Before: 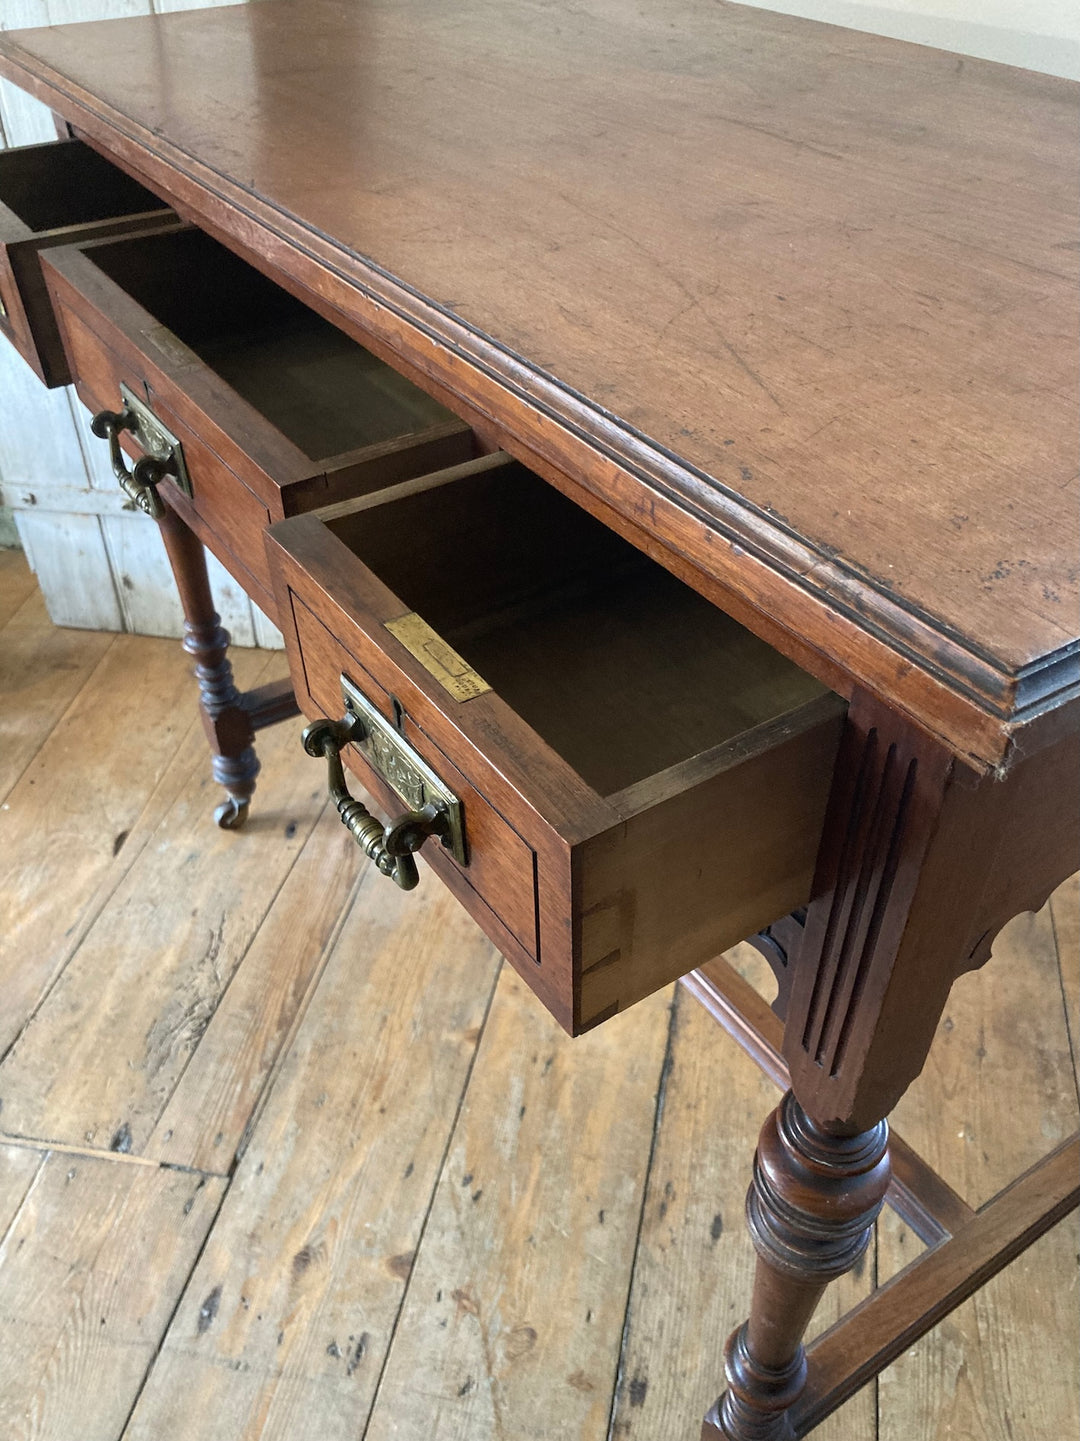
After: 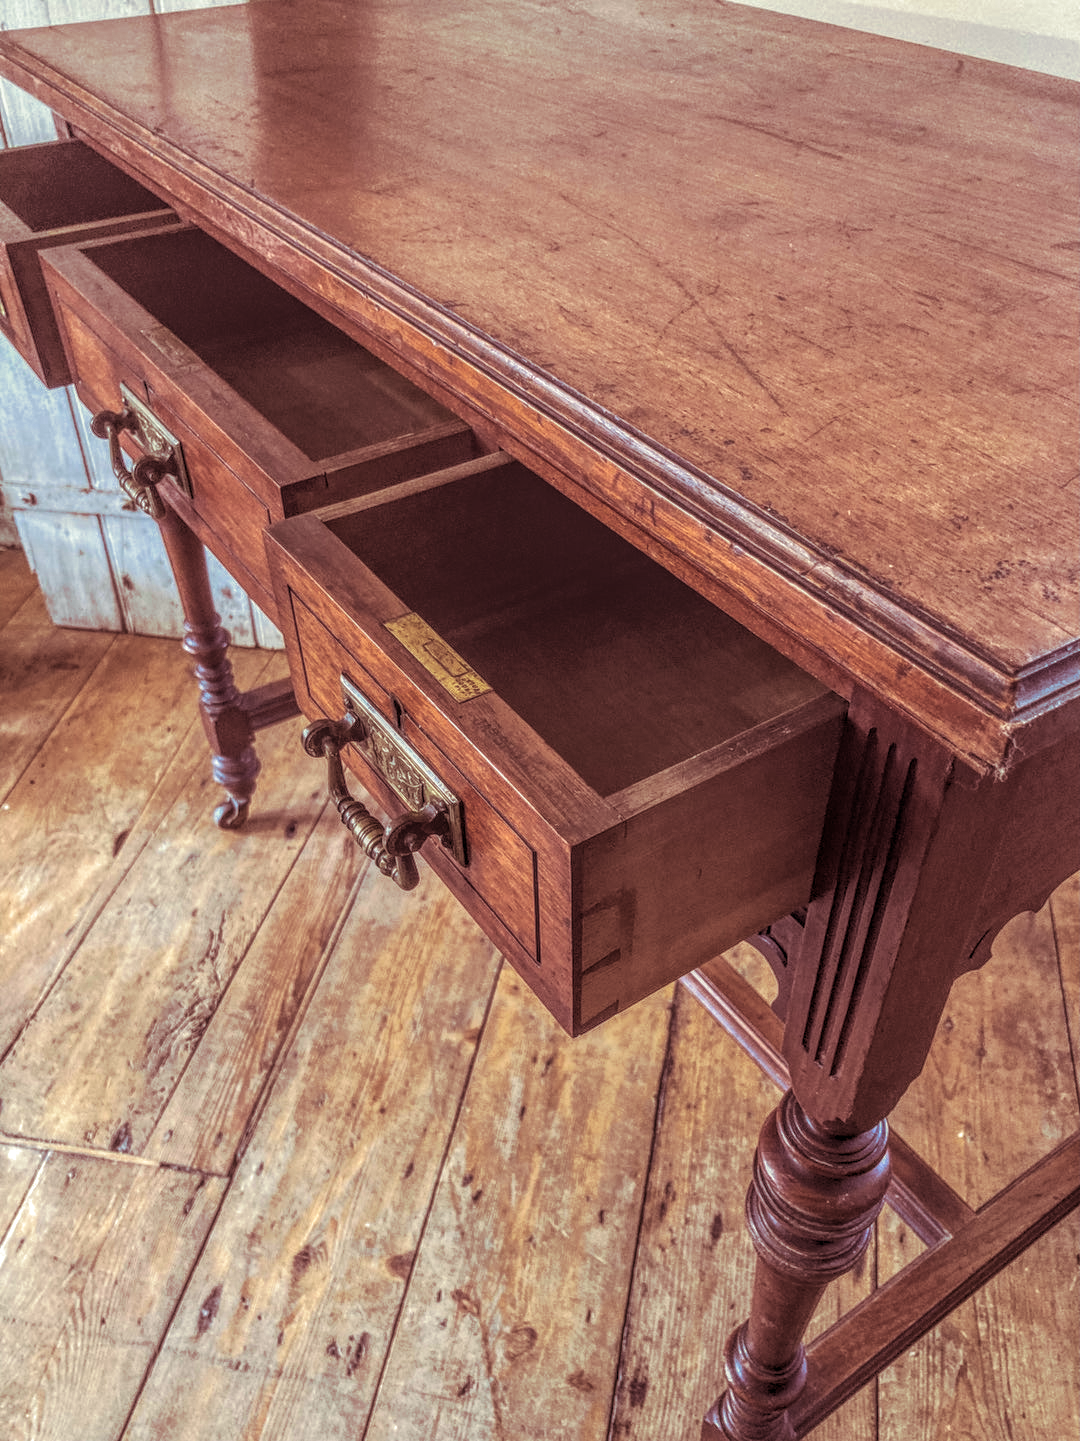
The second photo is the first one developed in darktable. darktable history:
local contrast: highlights 0%, shadows 0%, detail 200%, midtone range 0.25
split-toning: compress 20%
color correction: highlights a* 3.22, highlights b* 1.93, saturation 1.19
